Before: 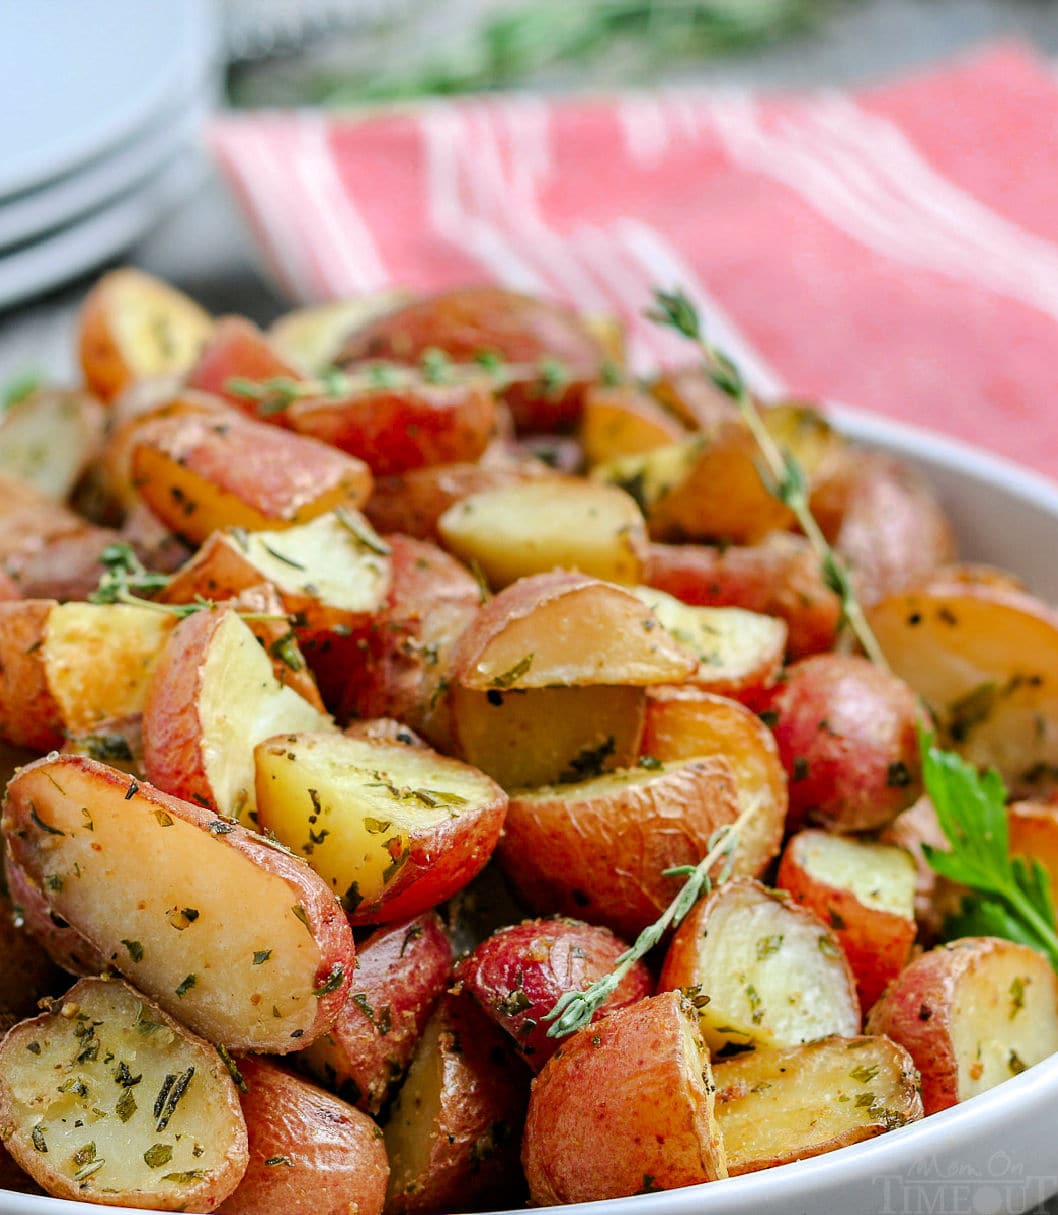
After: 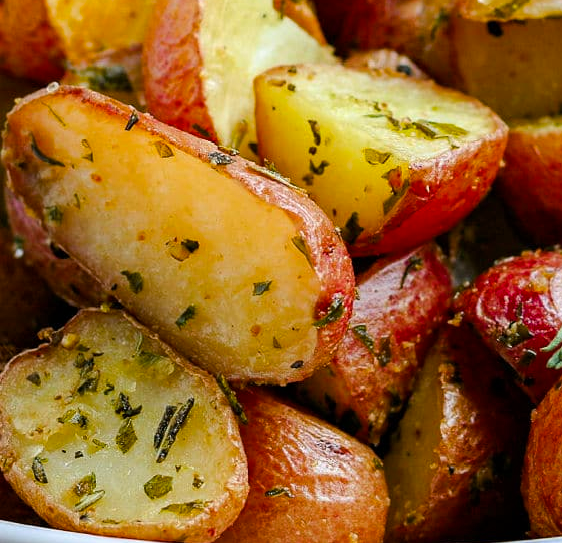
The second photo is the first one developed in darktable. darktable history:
crop and rotate: top 55.077%, right 46.813%, bottom 0.166%
levels: levels [0, 0.51, 1]
color balance rgb: perceptual saturation grading › global saturation 25.149%
